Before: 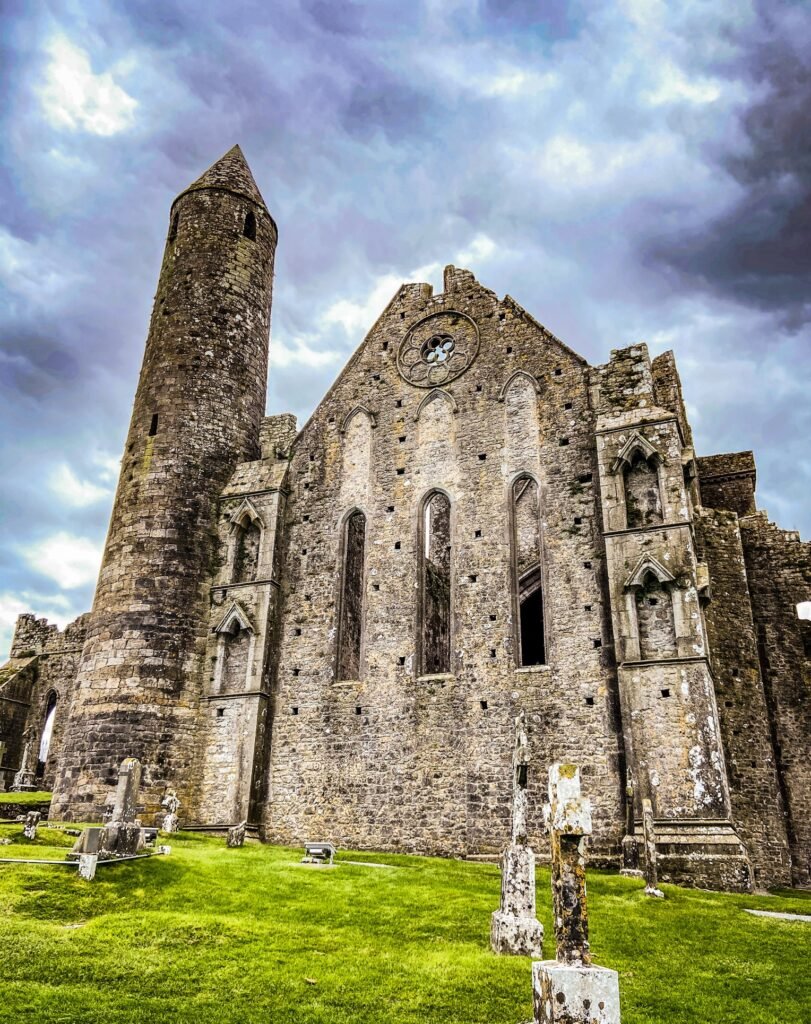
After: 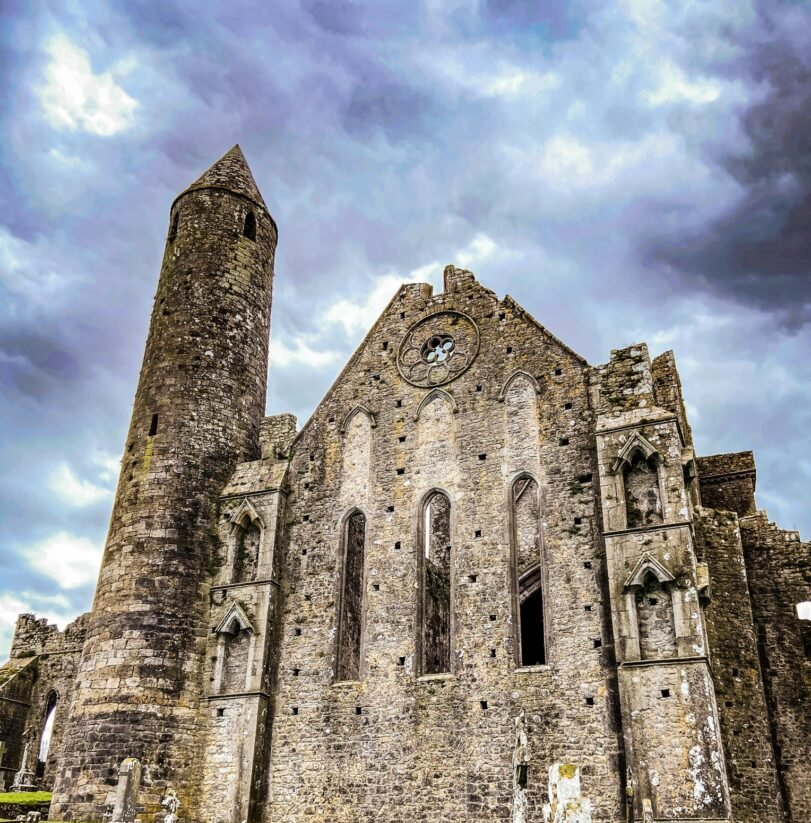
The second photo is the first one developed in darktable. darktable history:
crop: bottom 19.558%
tone equalizer: edges refinement/feathering 500, mask exposure compensation -1.57 EV, preserve details no
